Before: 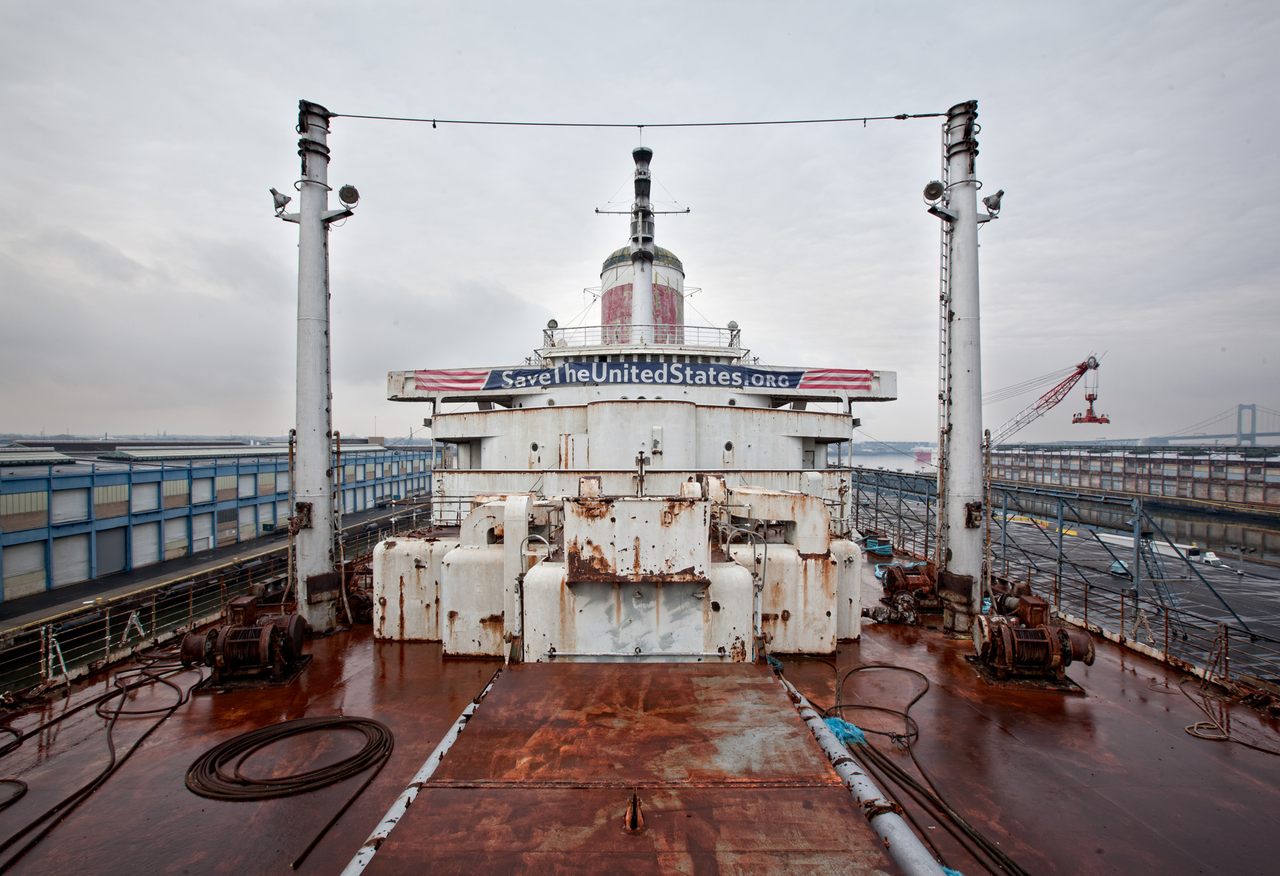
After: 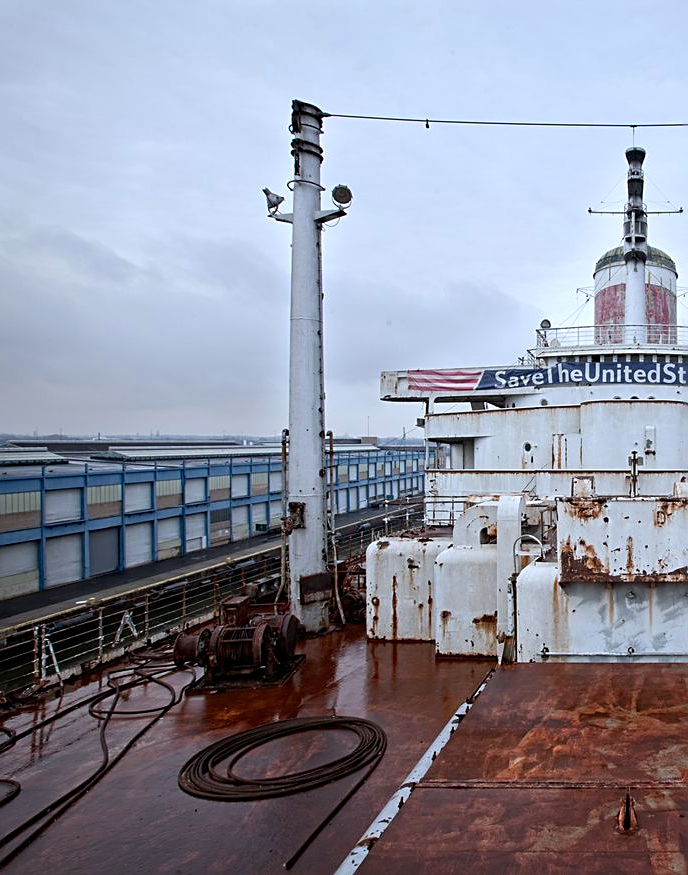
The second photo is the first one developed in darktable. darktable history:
crop: left 0.587%, right 45.588%, bottom 0.086%
sharpen: on, module defaults
white balance: red 0.931, blue 1.11
